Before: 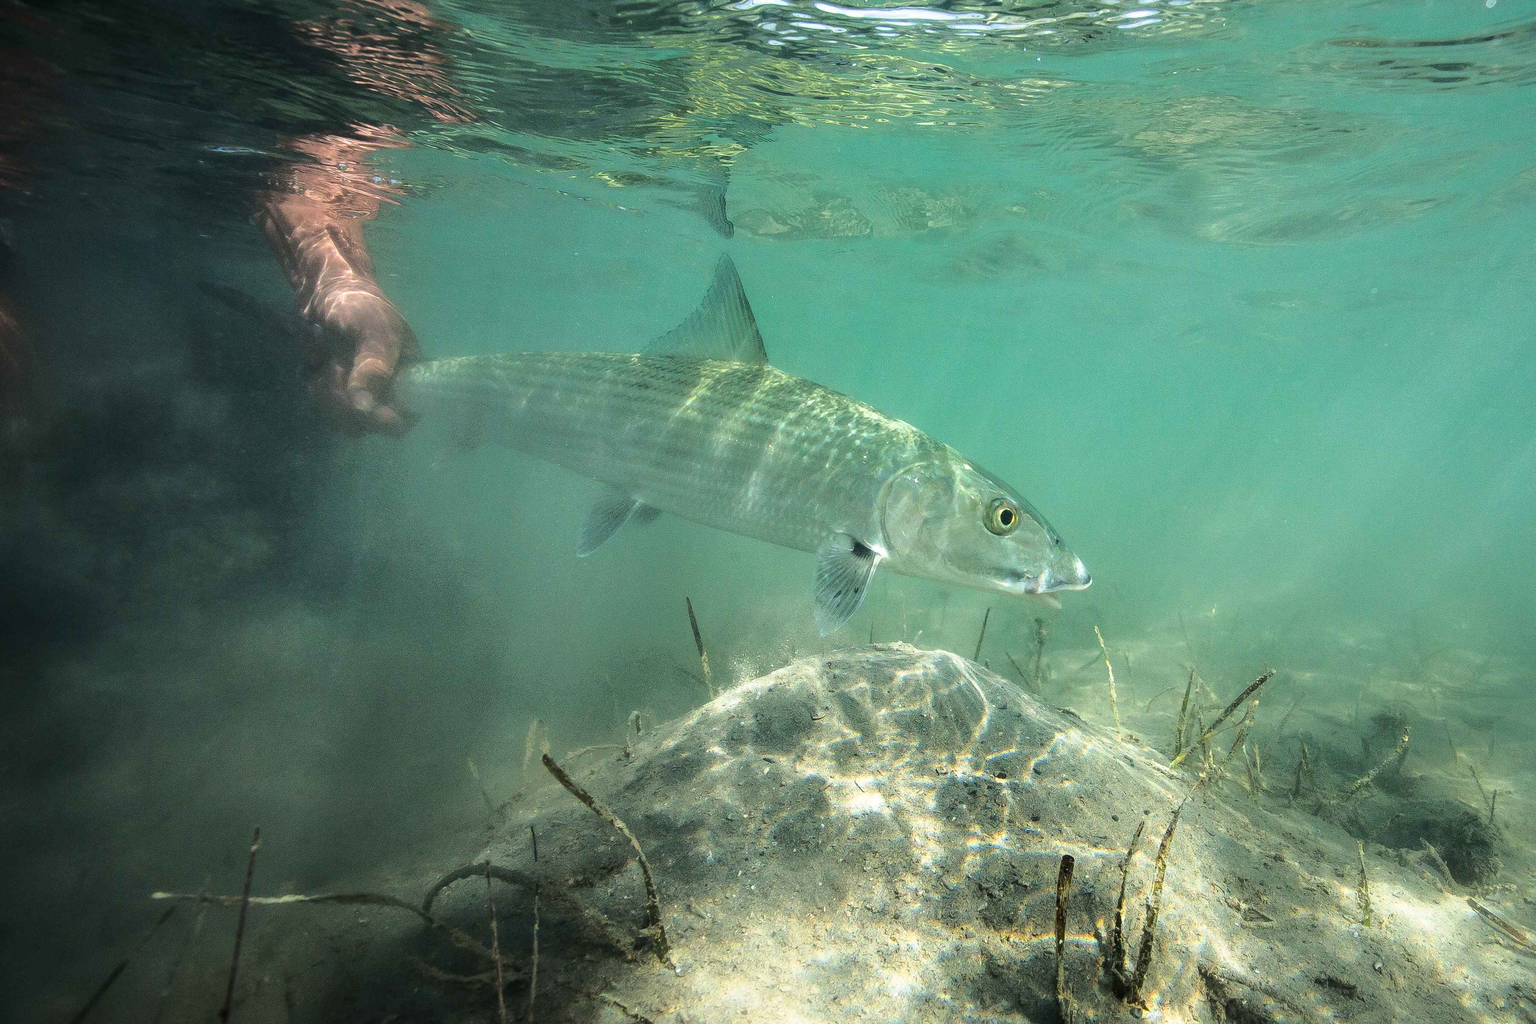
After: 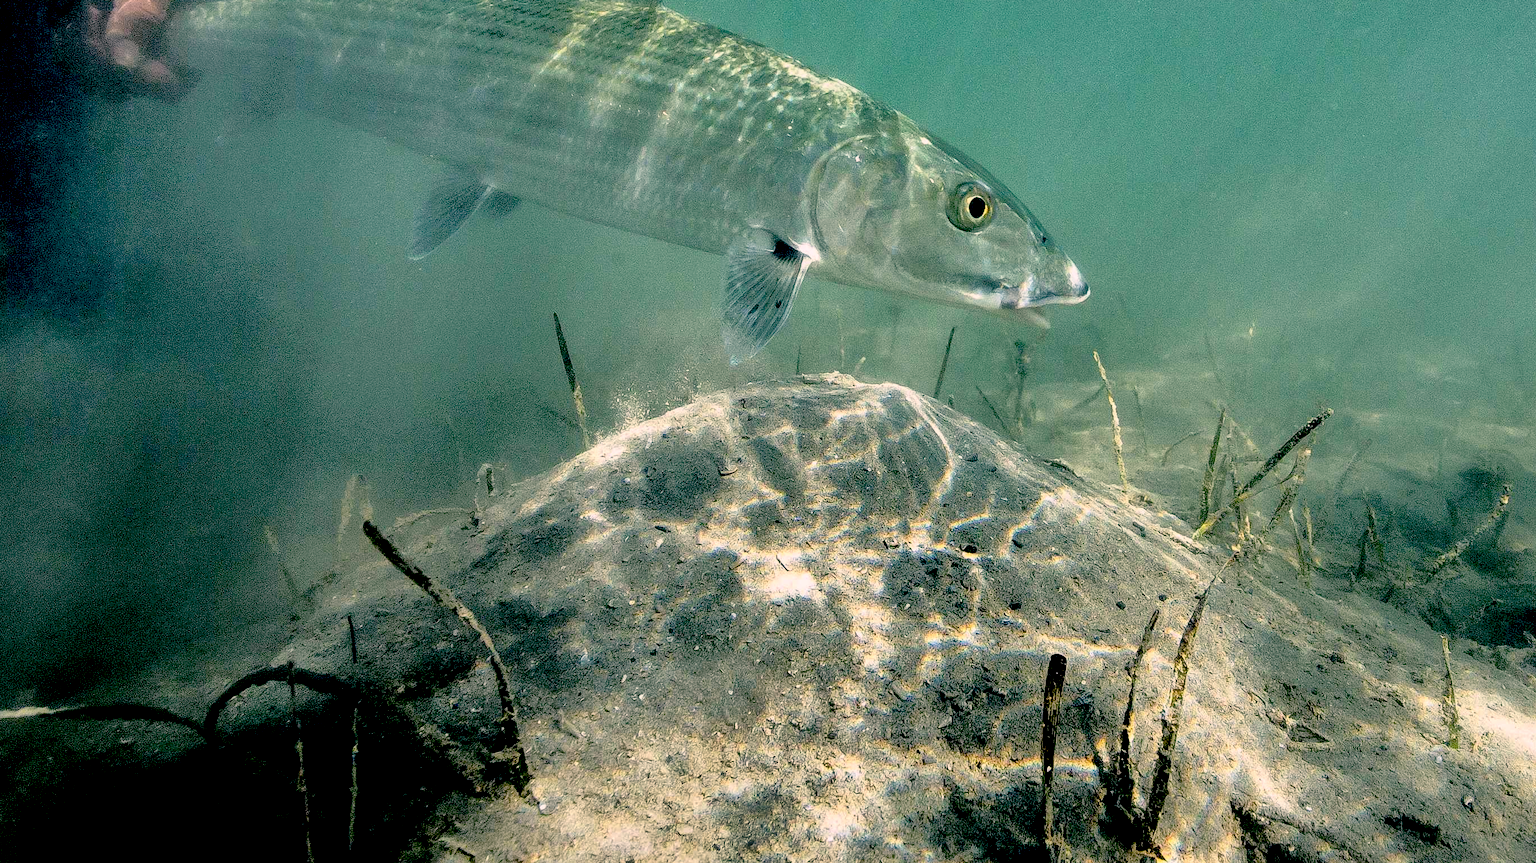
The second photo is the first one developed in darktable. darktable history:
color correction: highlights a* 14.46, highlights b* 5.82, shadows a* -6.05, shadows b* -15.89, saturation 0.855
exposure: black level correction 0.054, exposure -0.035 EV, compensate exposure bias true, compensate highlight preservation false
shadows and highlights: shadows 24.31, highlights -79.59, soften with gaussian
crop and rotate: left 17.466%, top 35.242%, right 6.901%, bottom 0.976%
